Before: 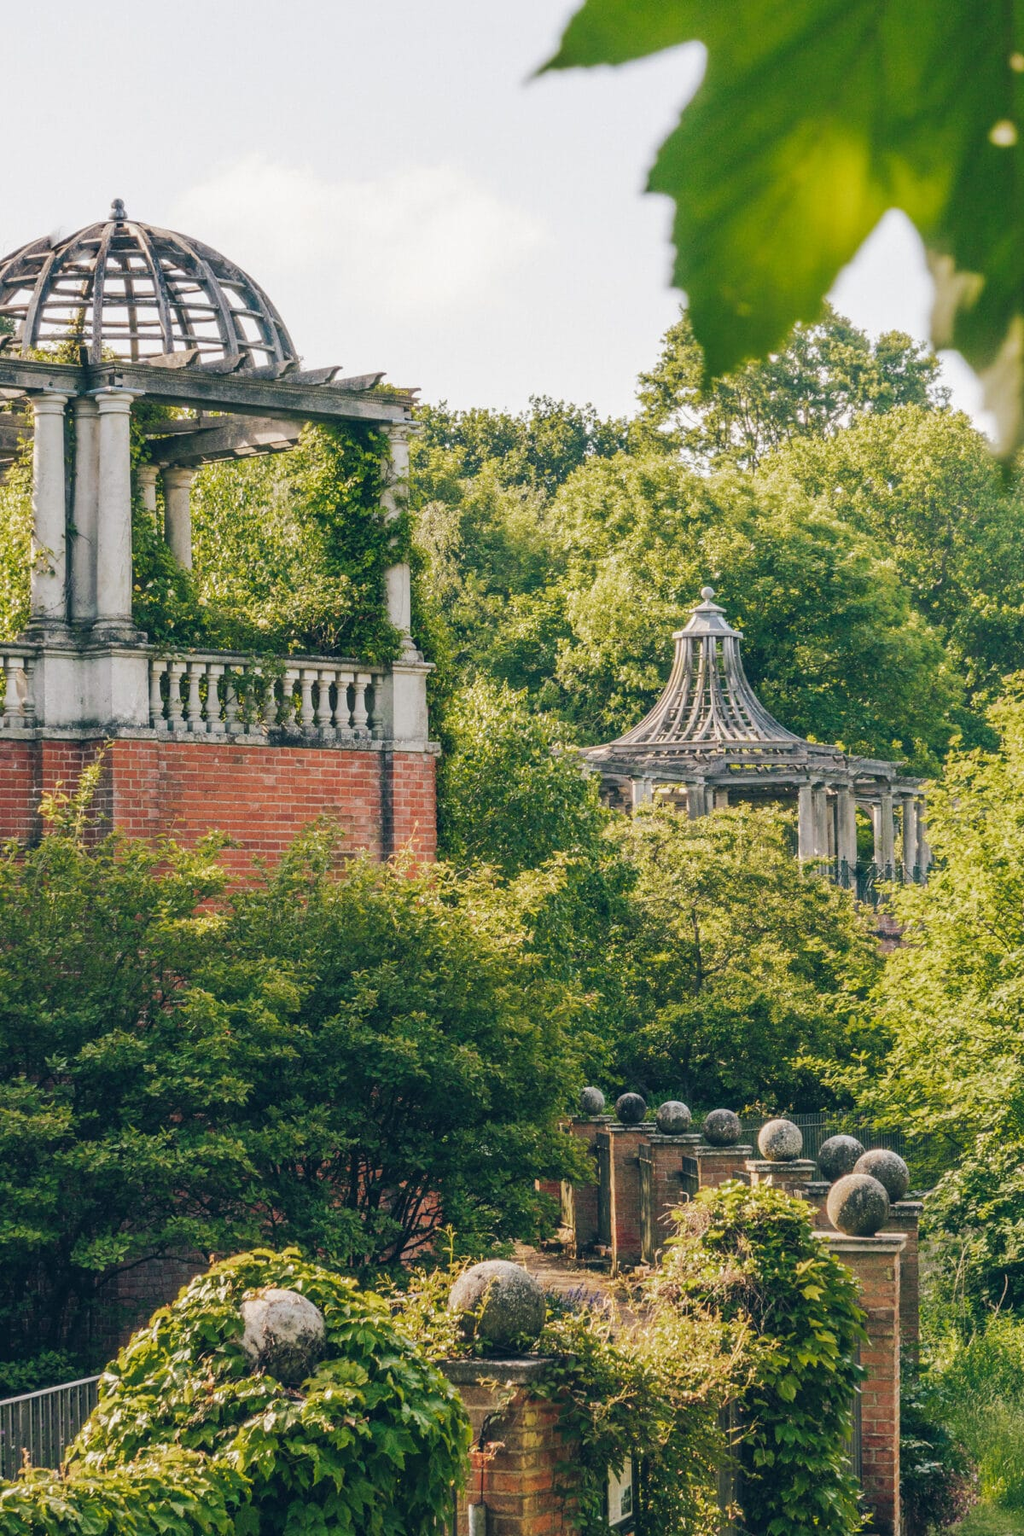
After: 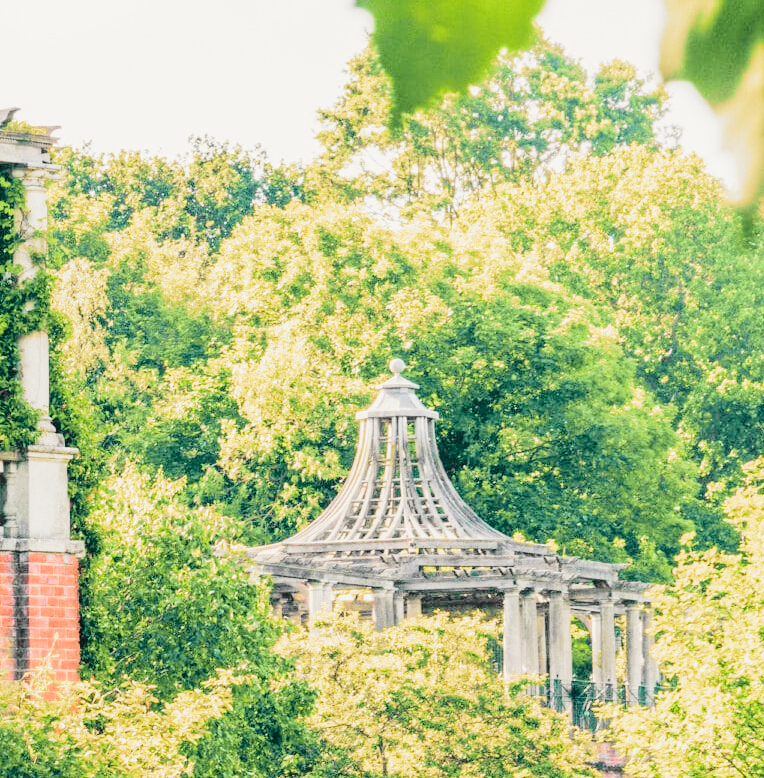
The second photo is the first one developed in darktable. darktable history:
tone curve: curves: ch0 [(0.014, 0) (0.13, 0.09) (0.227, 0.211) (0.33, 0.395) (0.494, 0.615) (0.662, 0.76) (0.795, 0.846) (1, 0.969)]; ch1 [(0, 0) (0.366, 0.367) (0.447, 0.416) (0.473, 0.484) (0.504, 0.502) (0.525, 0.518) (0.564, 0.601) (0.634, 0.66) (0.746, 0.804) (1, 1)]; ch2 [(0, 0) (0.333, 0.346) (0.375, 0.375) (0.424, 0.43) (0.476, 0.498) (0.496, 0.505) (0.517, 0.522) (0.548, 0.548) (0.579, 0.618) (0.651, 0.674) (0.688, 0.728) (1, 1)], color space Lab, independent channels, preserve colors none
white balance: emerald 1
crop: left 36.005%, top 18.293%, right 0.31%, bottom 38.444%
filmic rgb: middle gray luminance 9.23%, black relative exposure -10.55 EV, white relative exposure 3.45 EV, threshold 6 EV, target black luminance 0%, hardness 5.98, latitude 59.69%, contrast 1.087, highlights saturation mix 5%, shadows ↔ highlights balance 29.23%, add noise in highlights 0, color science v3 (2019), use custom middle-gray values true, iterations of high-quality reconstruction 0, contrast in highlights soft, enable highlight reconstruction true
